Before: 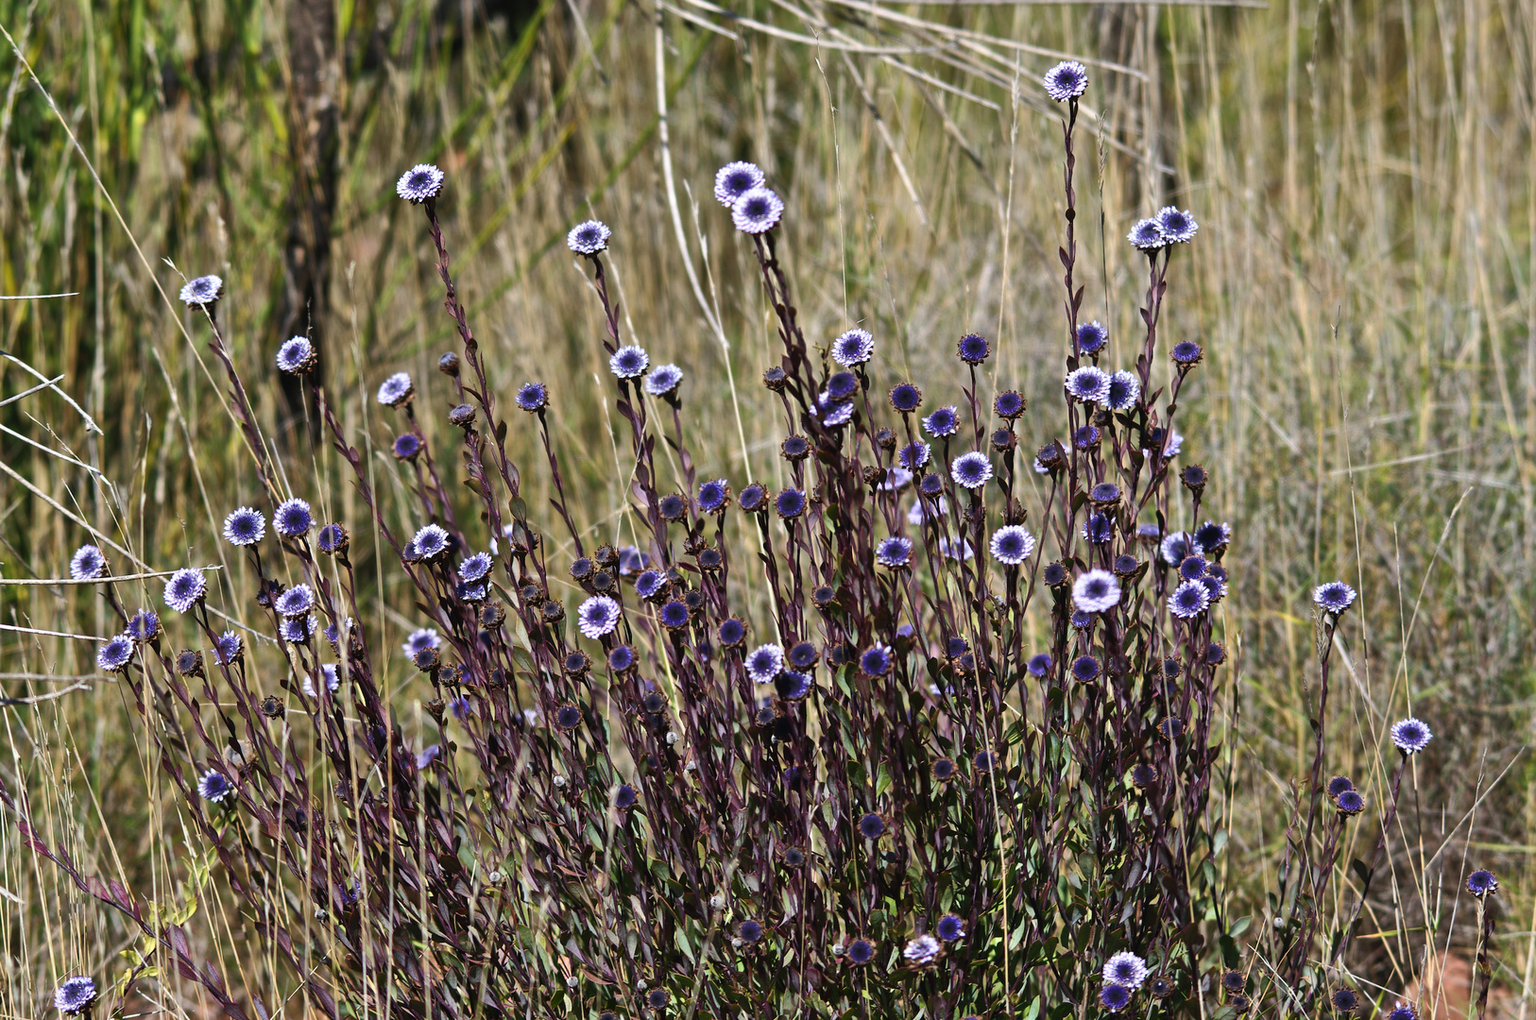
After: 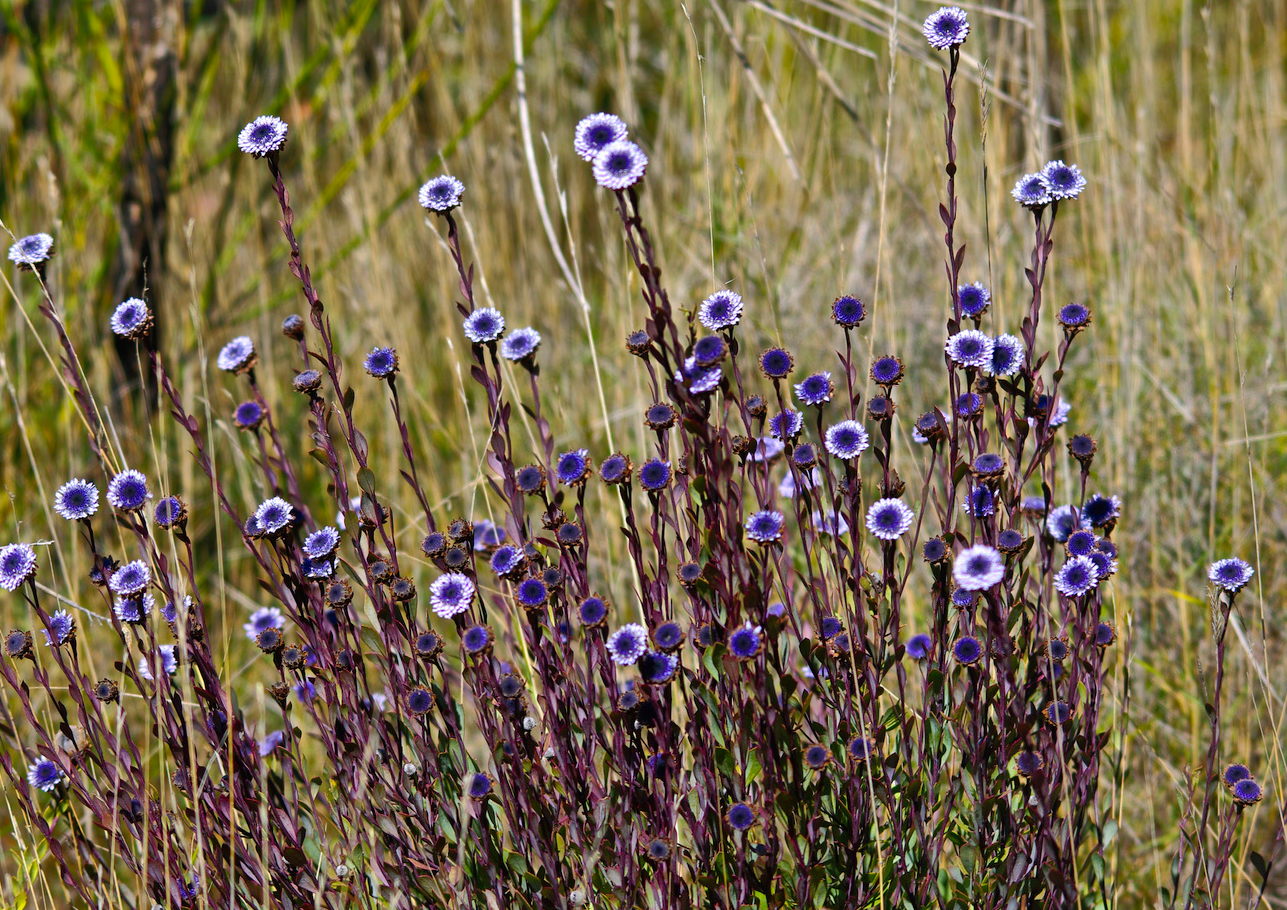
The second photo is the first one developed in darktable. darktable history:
crop: left 11.225%, top 5.381%, right 9.565%, bottom 10.314%
color balance rgb: perceptual saturation grading › global saturation 25%, global vibrance 20%
shadows and highlights: on, module defaults
